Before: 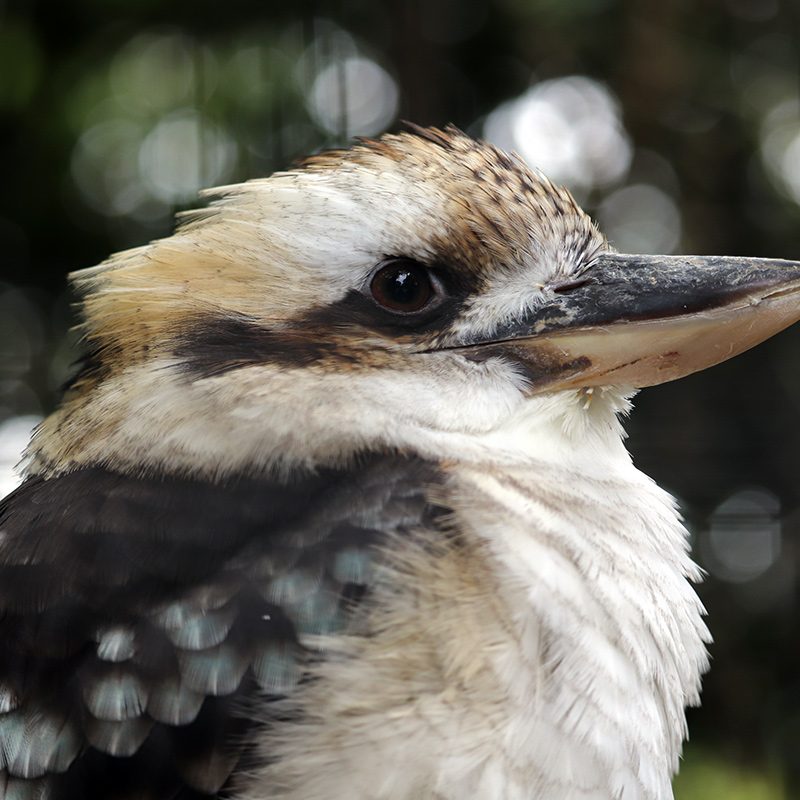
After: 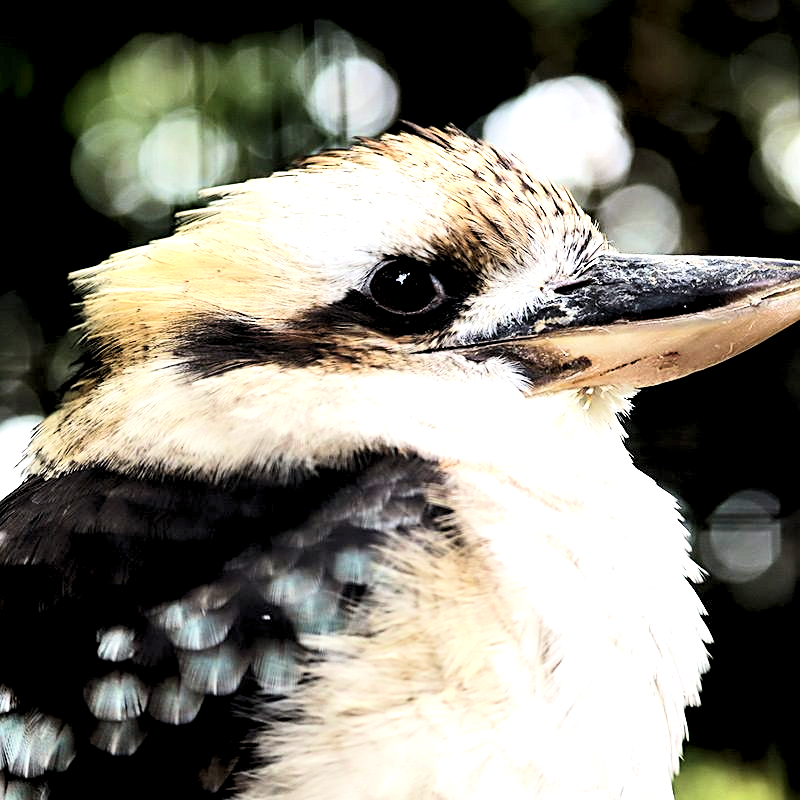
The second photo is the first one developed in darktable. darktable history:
exposure: black level correction 0.001, exposure 0.955 EV, compensate exposure bias true, compensate highlight preservation false
rgb levels: levels [[0.029, 0.461, 0.922], [0, 0.5, 1], [0, 0.5, 1]]
sharpen: amount 0.478
contrast brightness saturation: contrast 0.28
velvia: on, module defaults
